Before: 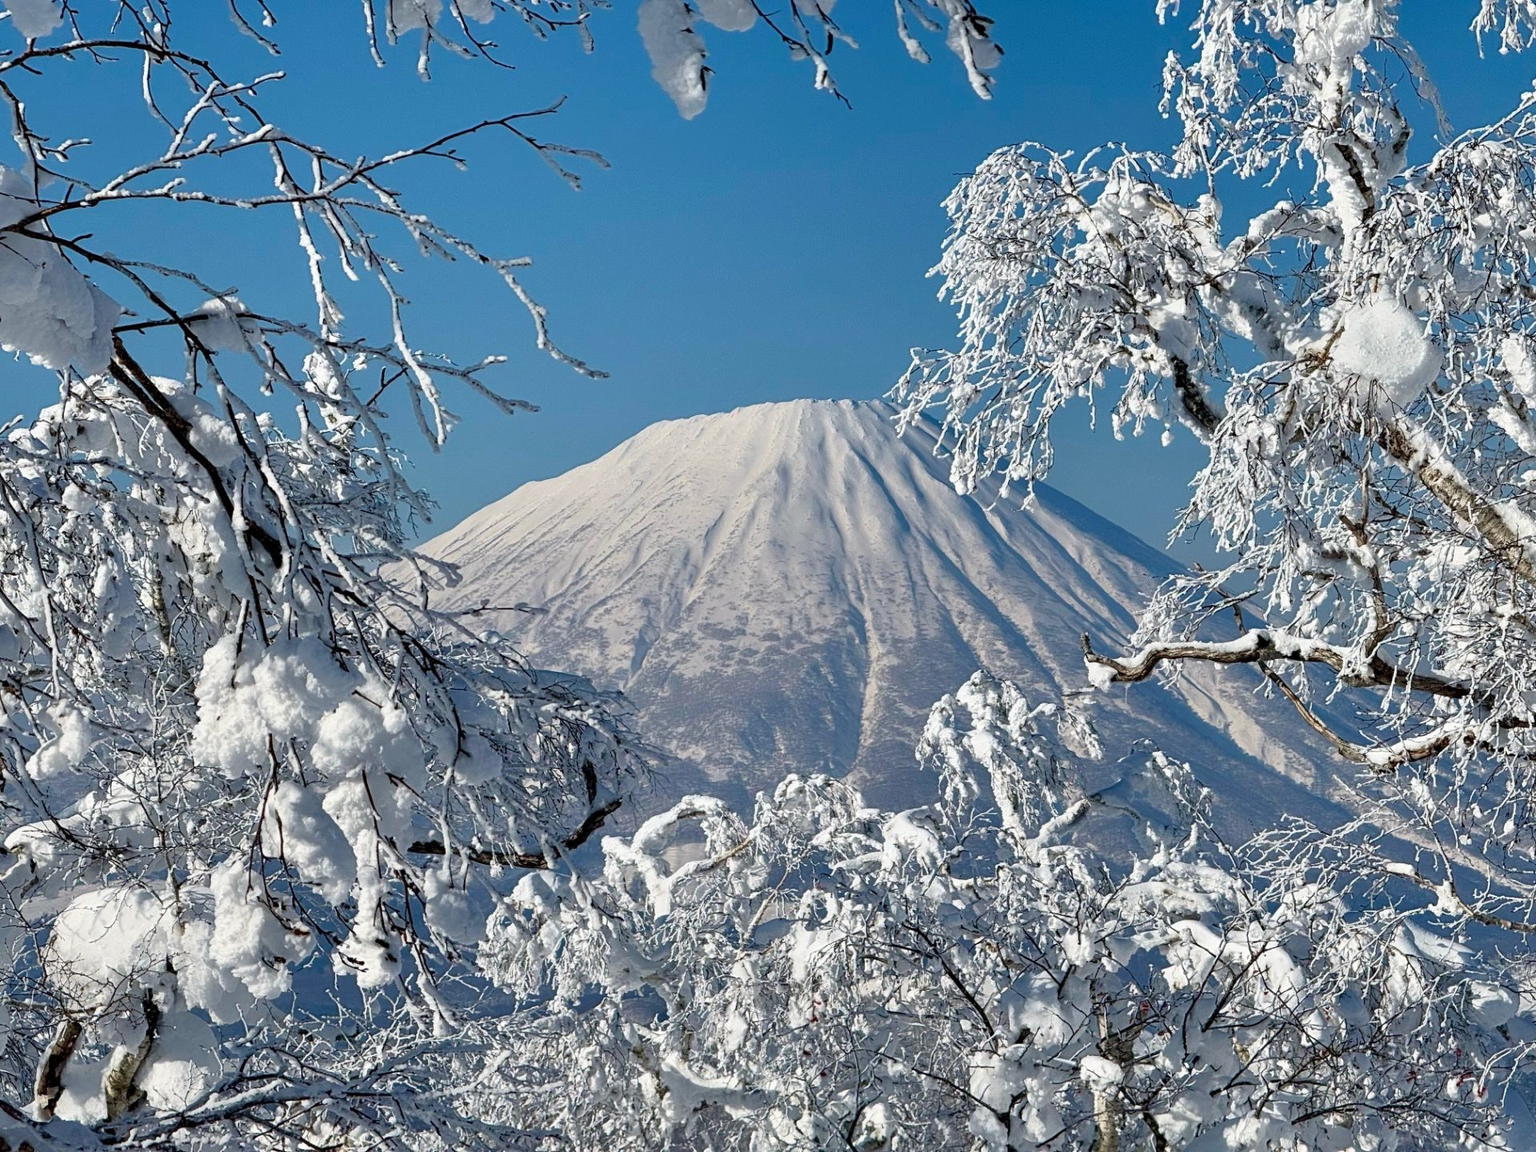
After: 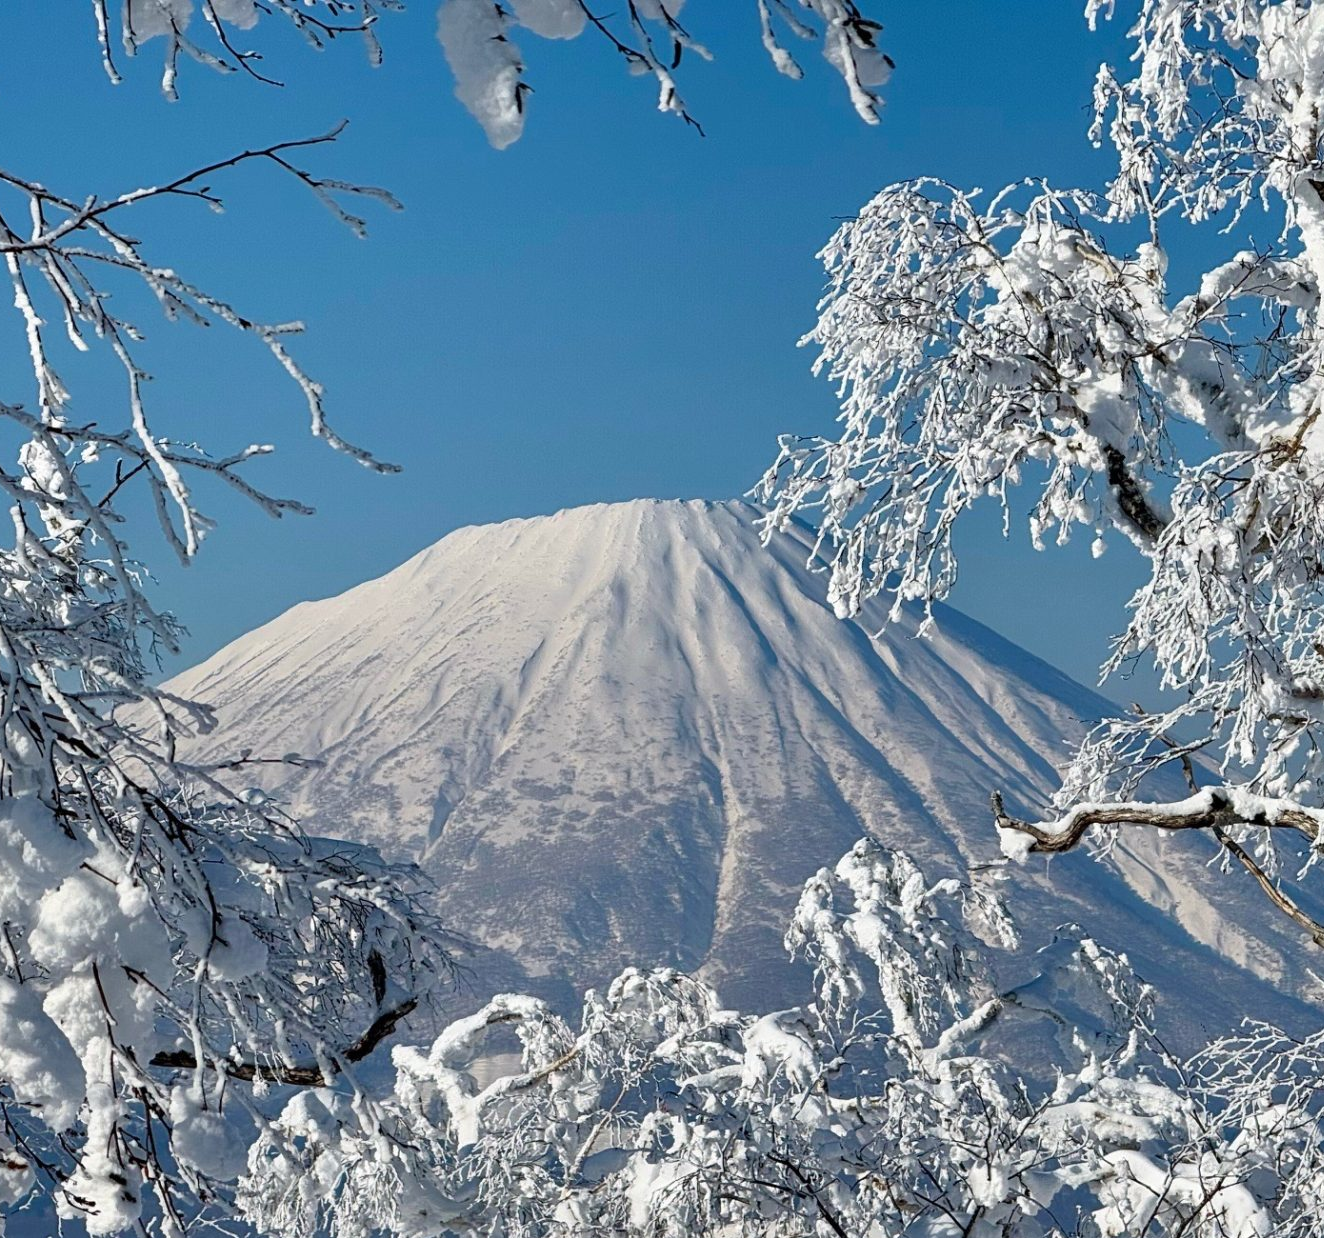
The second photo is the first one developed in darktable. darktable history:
crop: left 18.759%, right 12.248%, bottom 13.968%
